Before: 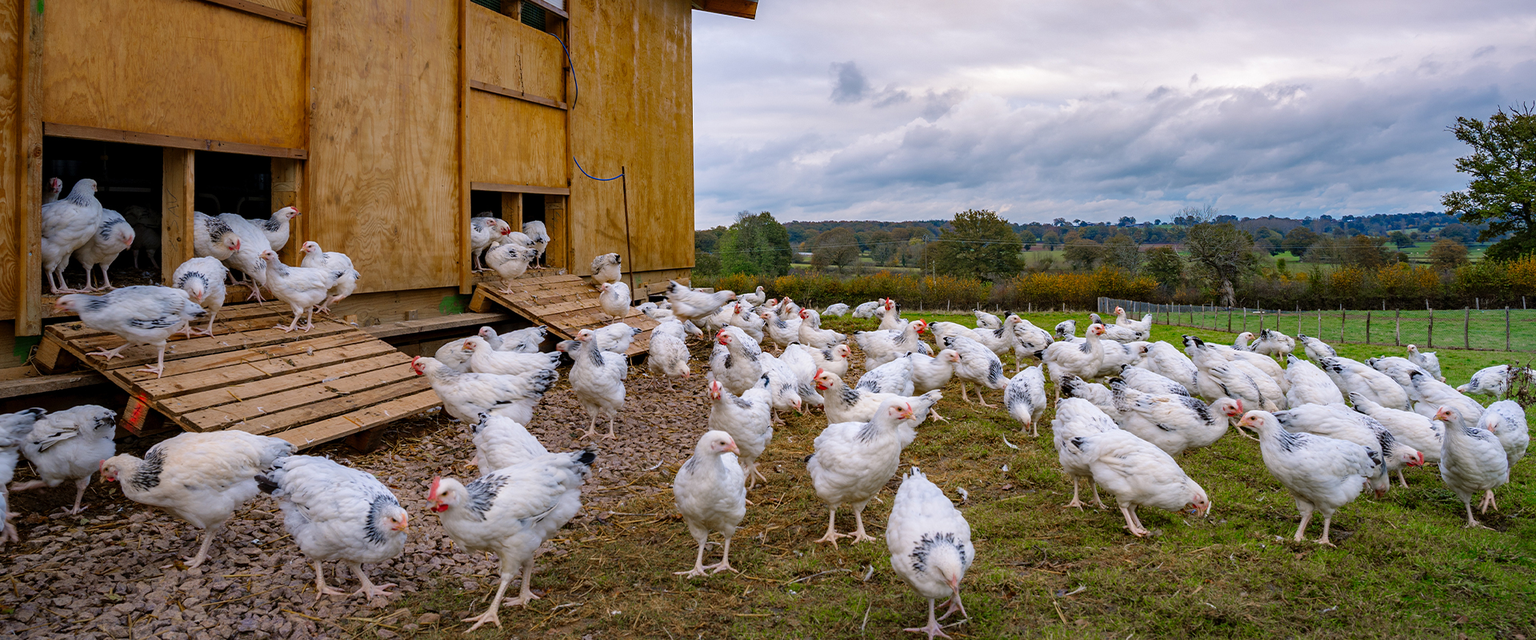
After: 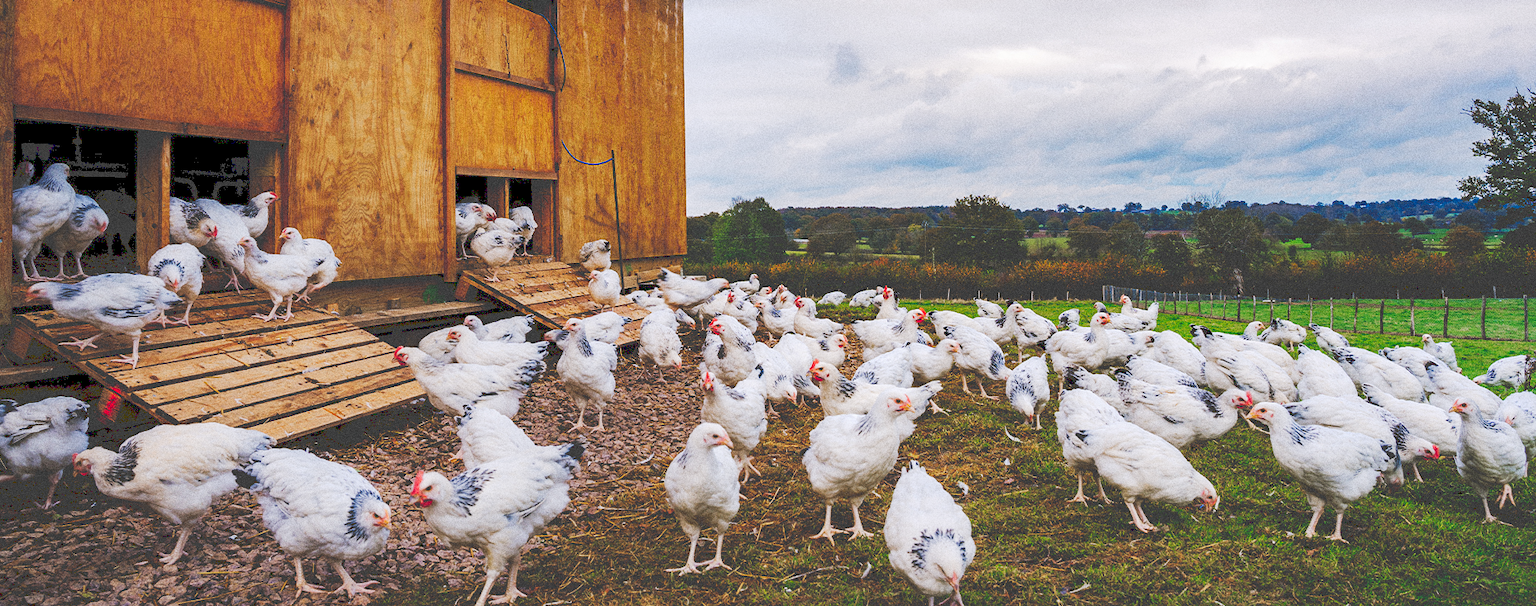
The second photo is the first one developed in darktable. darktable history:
tone curve: curves: ch0 [(0, 0) (0.003, 0.26) (0.011, 0.26) (0.025, 0.26) (0.044, 0.257) (0.069, 0.257) (0.1, 0.257) (0.136, 0.255) (0.177, 0.258) (0.224, 0.272) (0.277, 0.294) (0.335, 0.346) (0.399, 0.422) (0.468, 0.536) (0.543, 0.657) (0.623, 0.757) (0.709, 0.823) (0.801, 0.872) (0.898, 0.92) (1, 1)], preserve colors none
grain: coarseness 11.82 ISO, strength 36.67%, mid-tones bias 74.17%
crop: left 1.964%, top 3.251%, right 1.122%, bottom 4.933%
